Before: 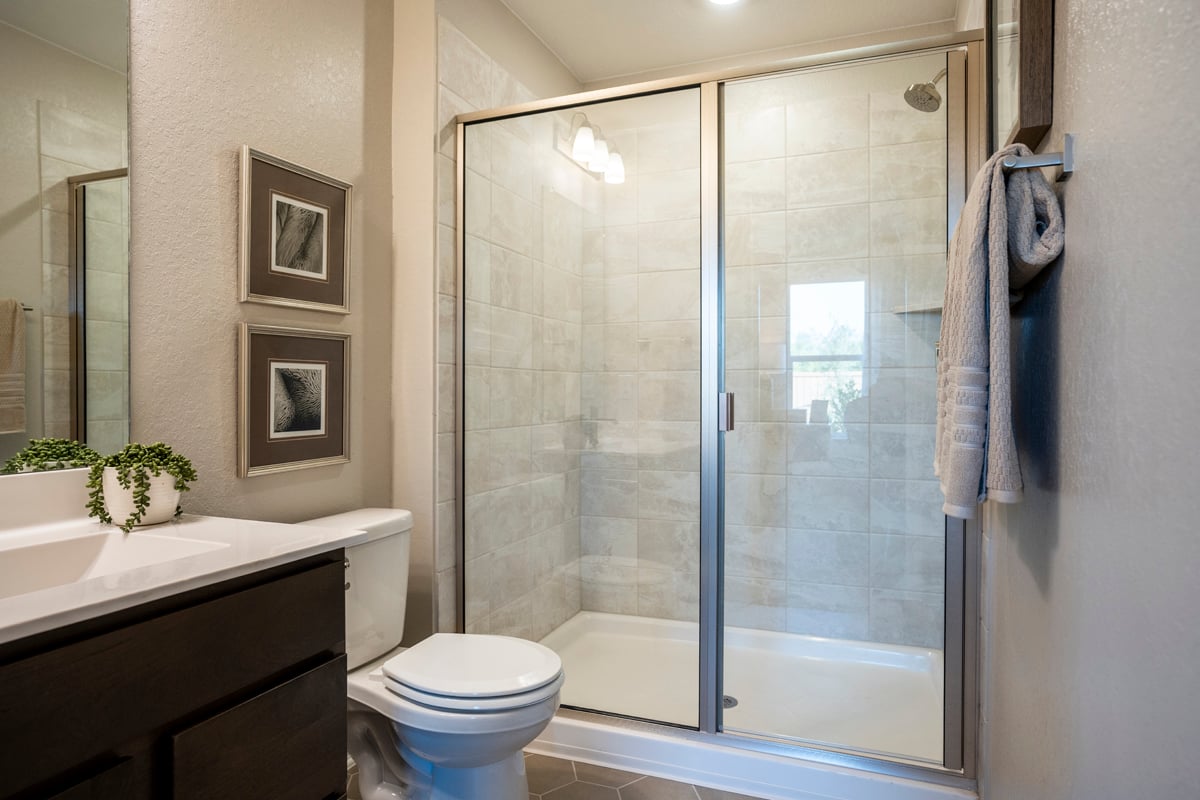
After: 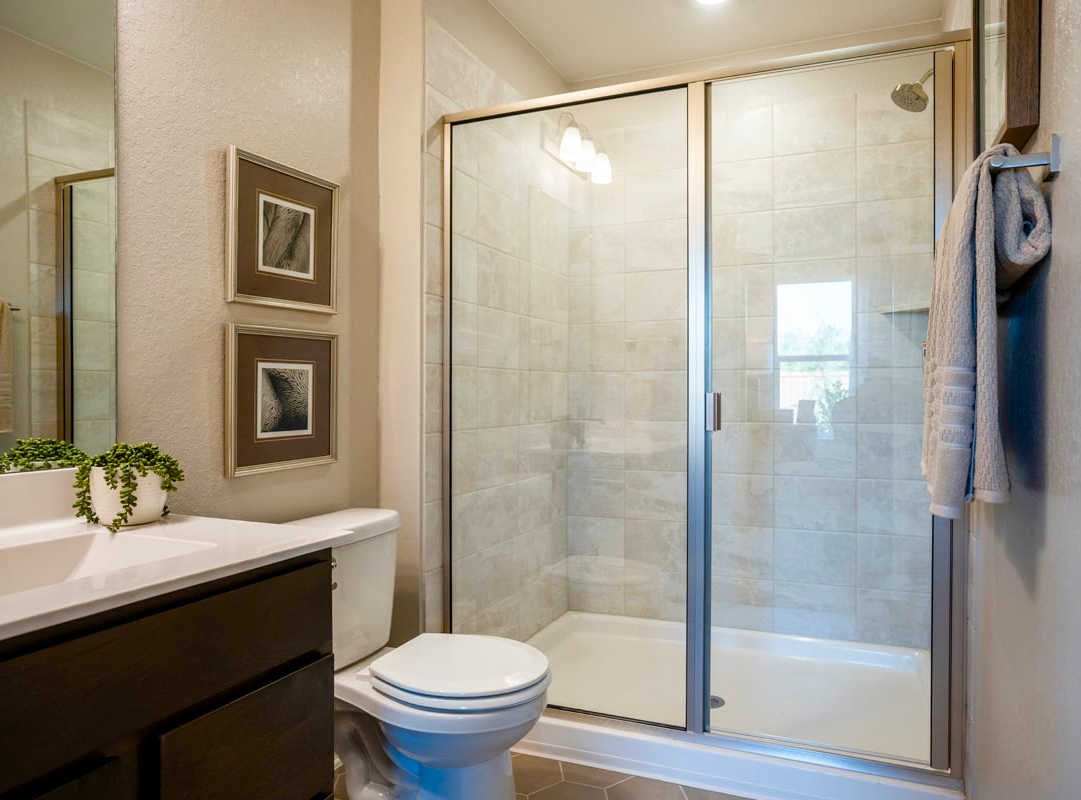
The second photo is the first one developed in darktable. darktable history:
color balance rgb: perceptual saturation grading › global saturation 35%, perceptual saturation grading › highlights -30%, perceptual saturation grading › shadows 35%, perceptual brilliance grading › global brilliance 3%, perceptual brilliance grading › highlights -3%, perceptual brilliance grading › shadows 3%
white balance: red 1, blue 1
crop and rotate: left 1.088%, right 8.807%
